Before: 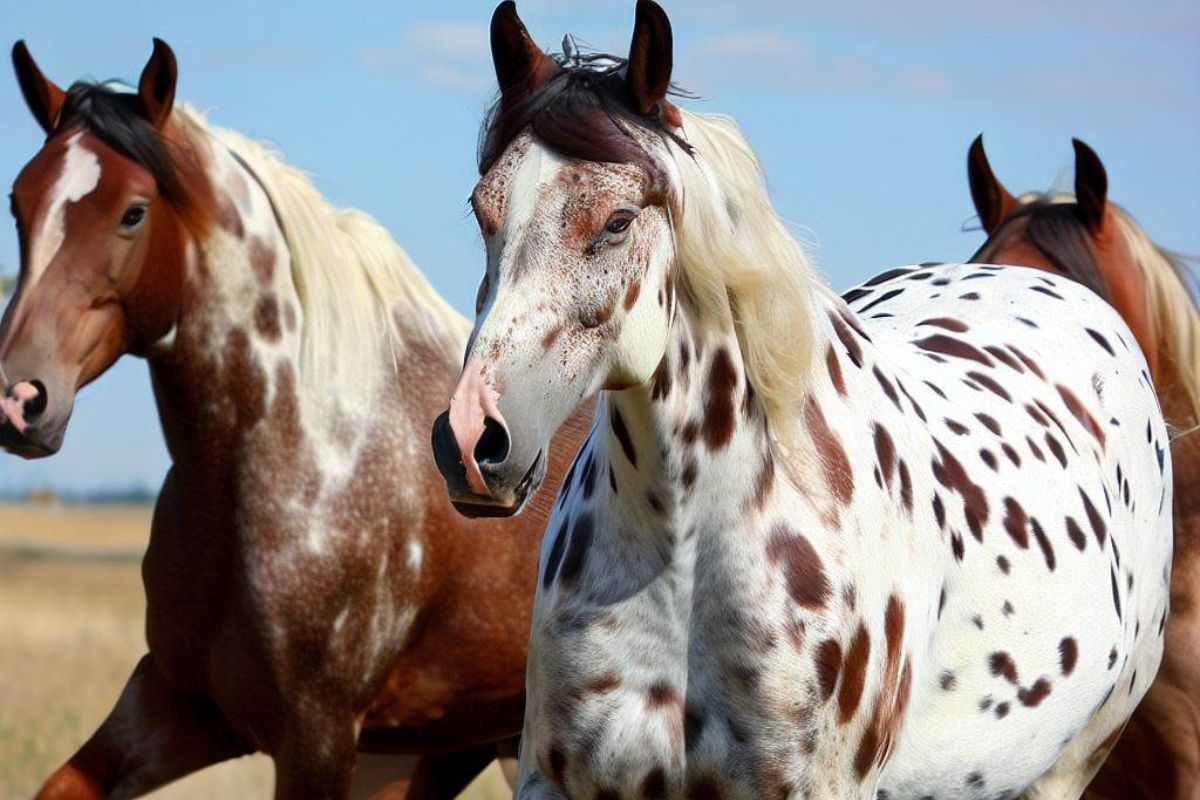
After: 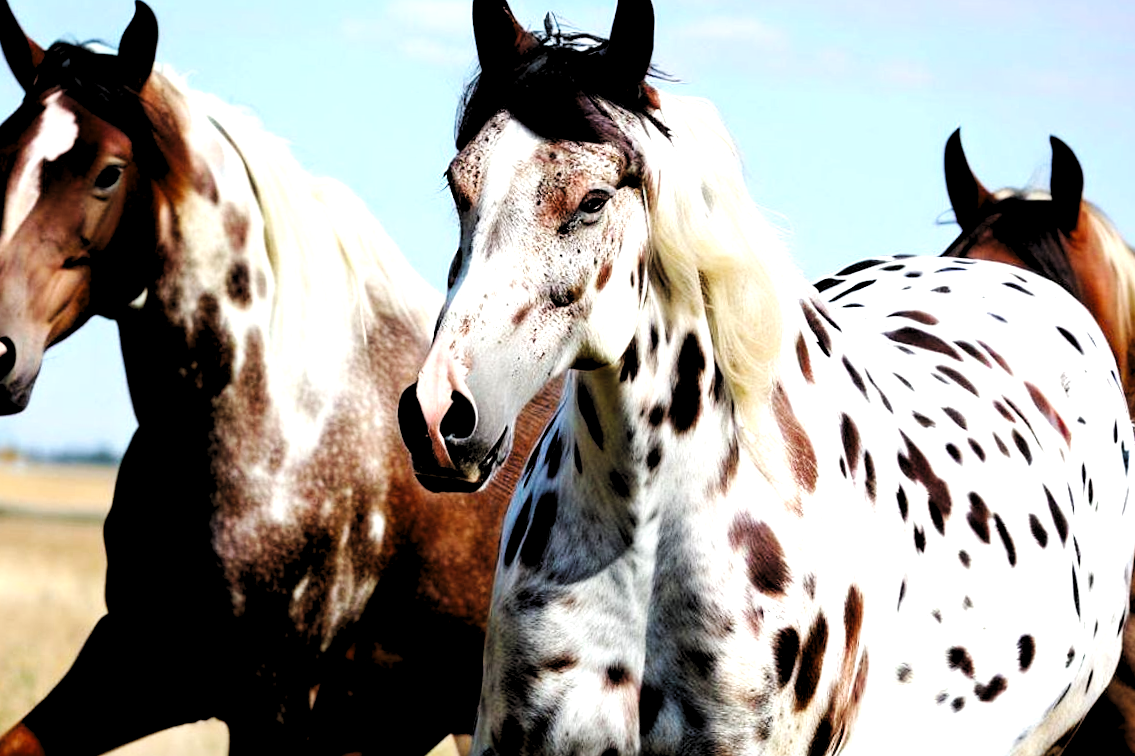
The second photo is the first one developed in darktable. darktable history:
levels: levels [0.182, 0.542, 0.902]
base curve: curves: ch0 [(0, 0) (0.036, 0.025) (0.121, 0.166) (0.206, 0.329) (0.605, 0.79) (1, 1)], preserve colors none
crop and rotate: angle -2.2°
